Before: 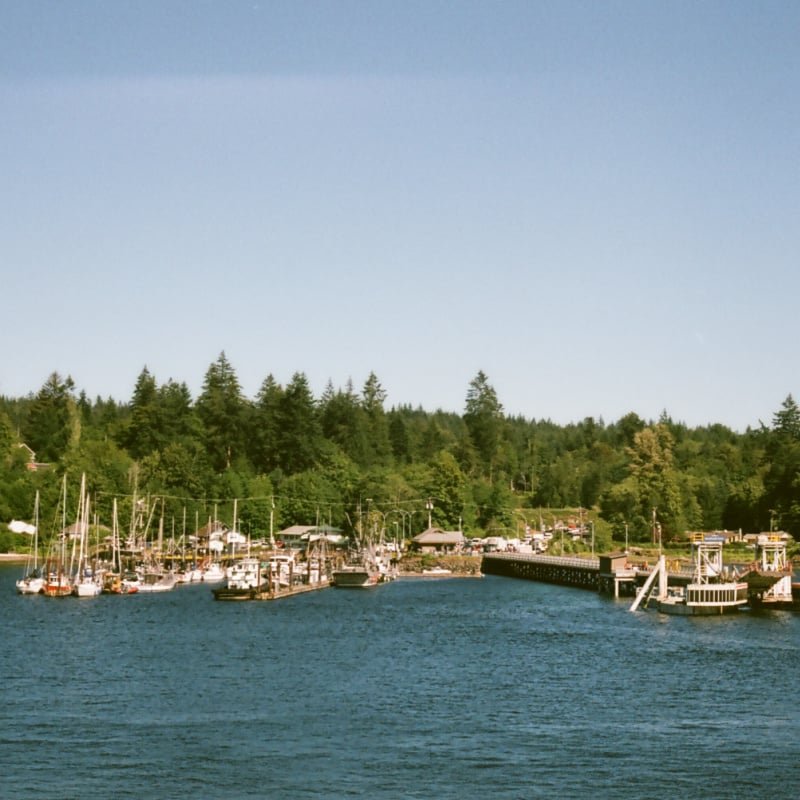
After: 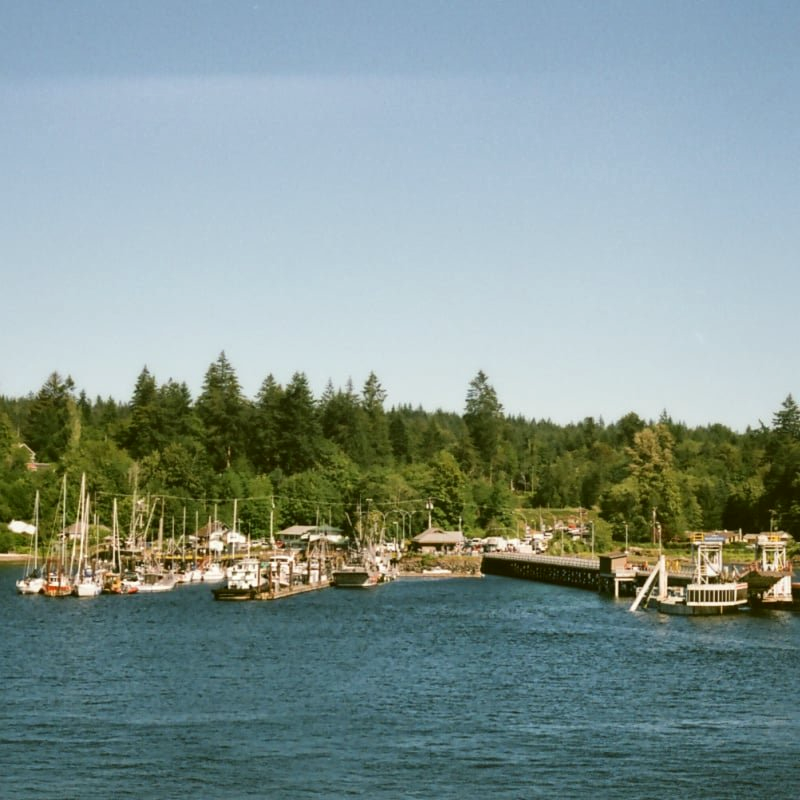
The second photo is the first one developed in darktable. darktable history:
local contrast: mode bilateral grid, contrast 20, coarseness 50, detail 120%, midtone range 0.2
color correction: highlights a* -2.68, highlights b* 2.57
